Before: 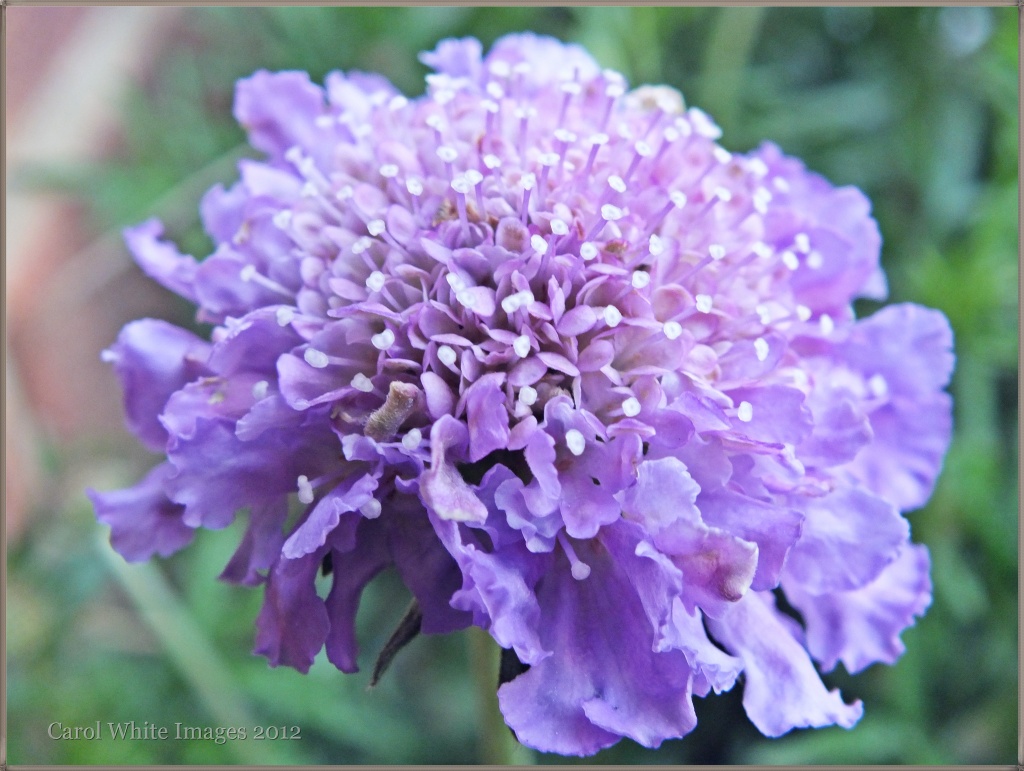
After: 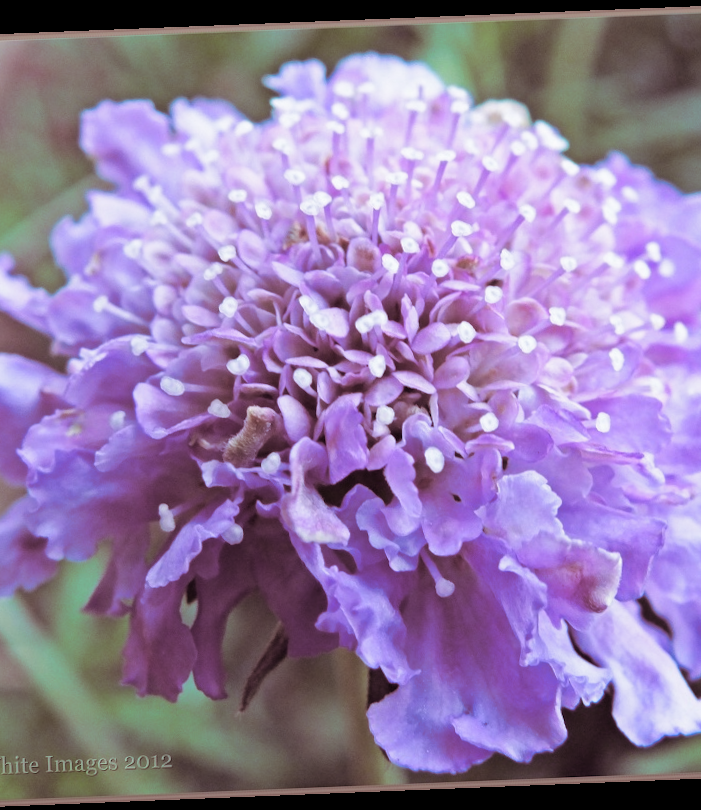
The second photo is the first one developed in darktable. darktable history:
crop and rotate: left 15.055%, right 18.278%
split-toning: shadows › saturation 0.41, highlights › saturation 0, compress 33.55%
rotate and perspective: rotation -2.29°, automatic cropping off
